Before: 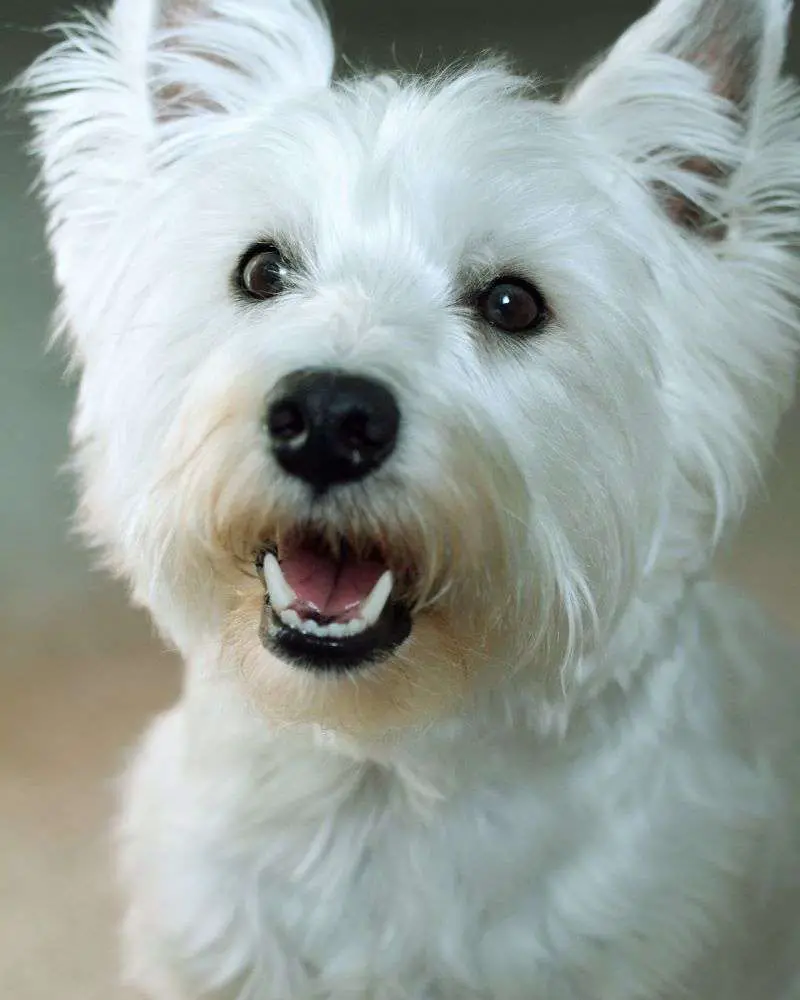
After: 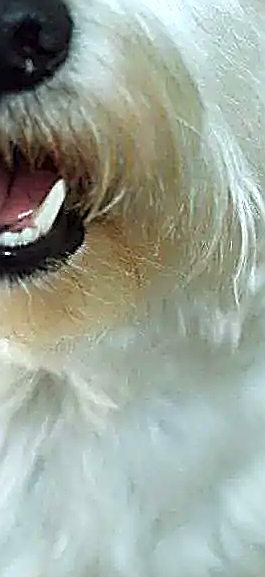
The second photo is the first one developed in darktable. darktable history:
exposure: exposure 0.661 EV, compensate highlight preservation false
crop: left 40.878%, top 39.176%, right 25.993%, bottom 3.081%
color balance rgb: shadows fall-off 101%, linear chroma grading › mid-tones 7.63%, perceptual saturation grading › mid-tones 11.68%, mask middle-gray fulcrum 22.45%, global vibrance 10.11%, saturation formula JzAzBz (2021)
sharpen: amount 2
